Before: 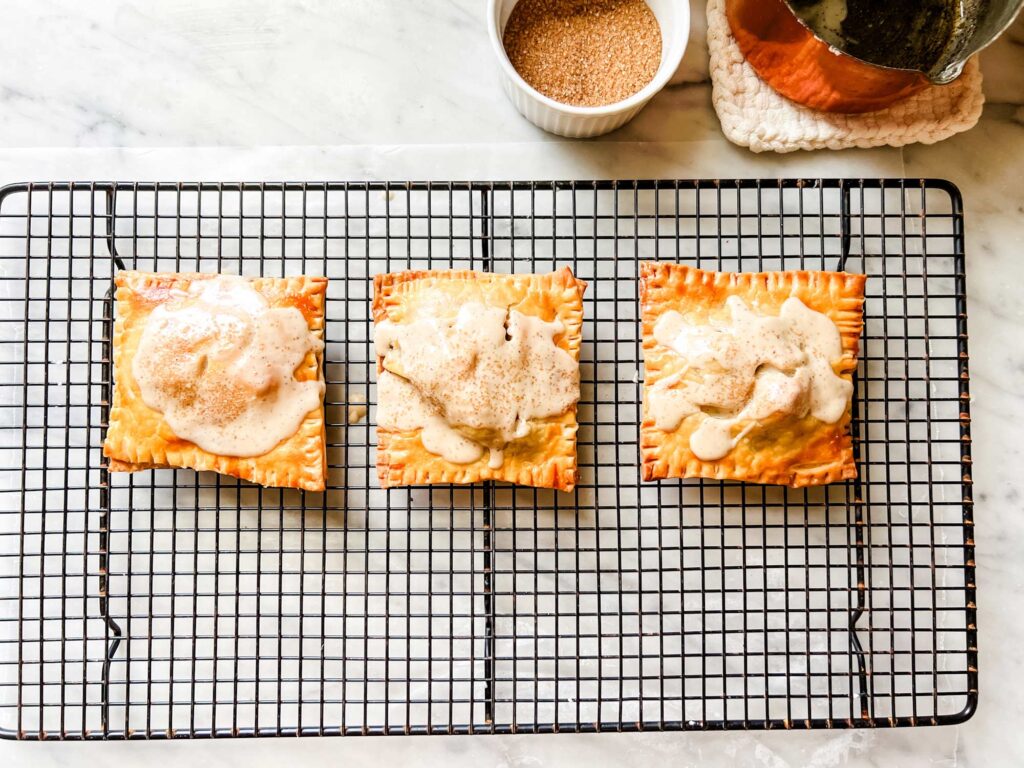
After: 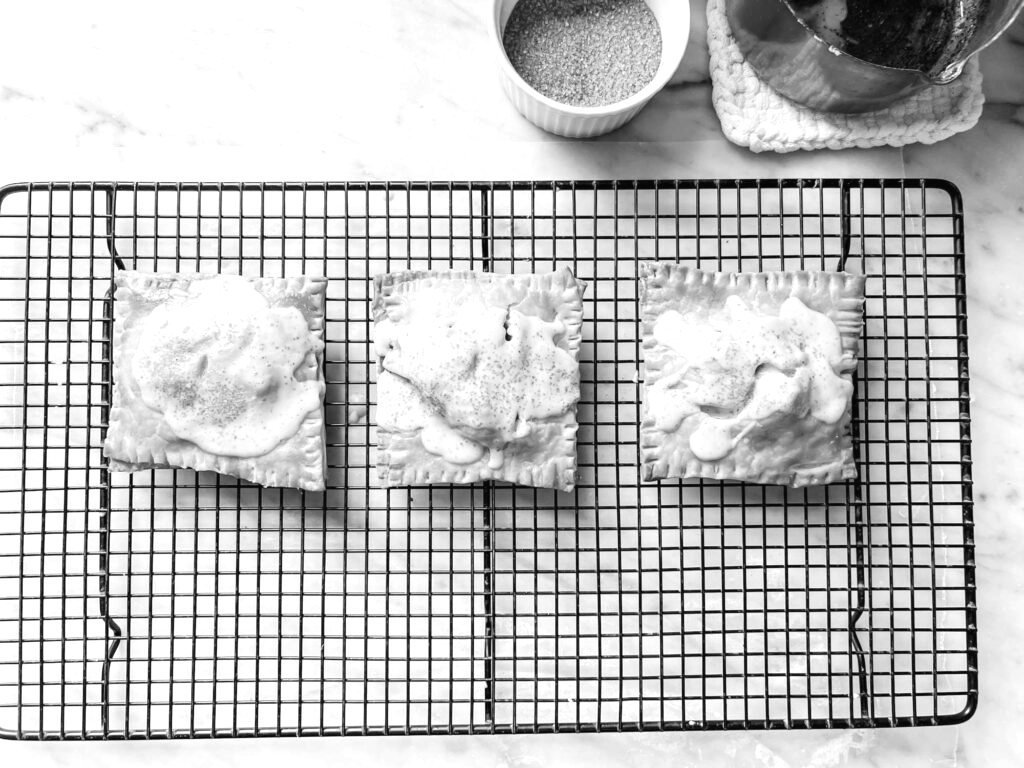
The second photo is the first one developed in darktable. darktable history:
monochrome: a 16.01, b -2.65, highlights 0.52
color balance: mode lift, gamma, gain (sRGB), lift [1, 1, 1.022, 1.026]
exposure: exposure 0.258 EV, compensate highlight preservation false
